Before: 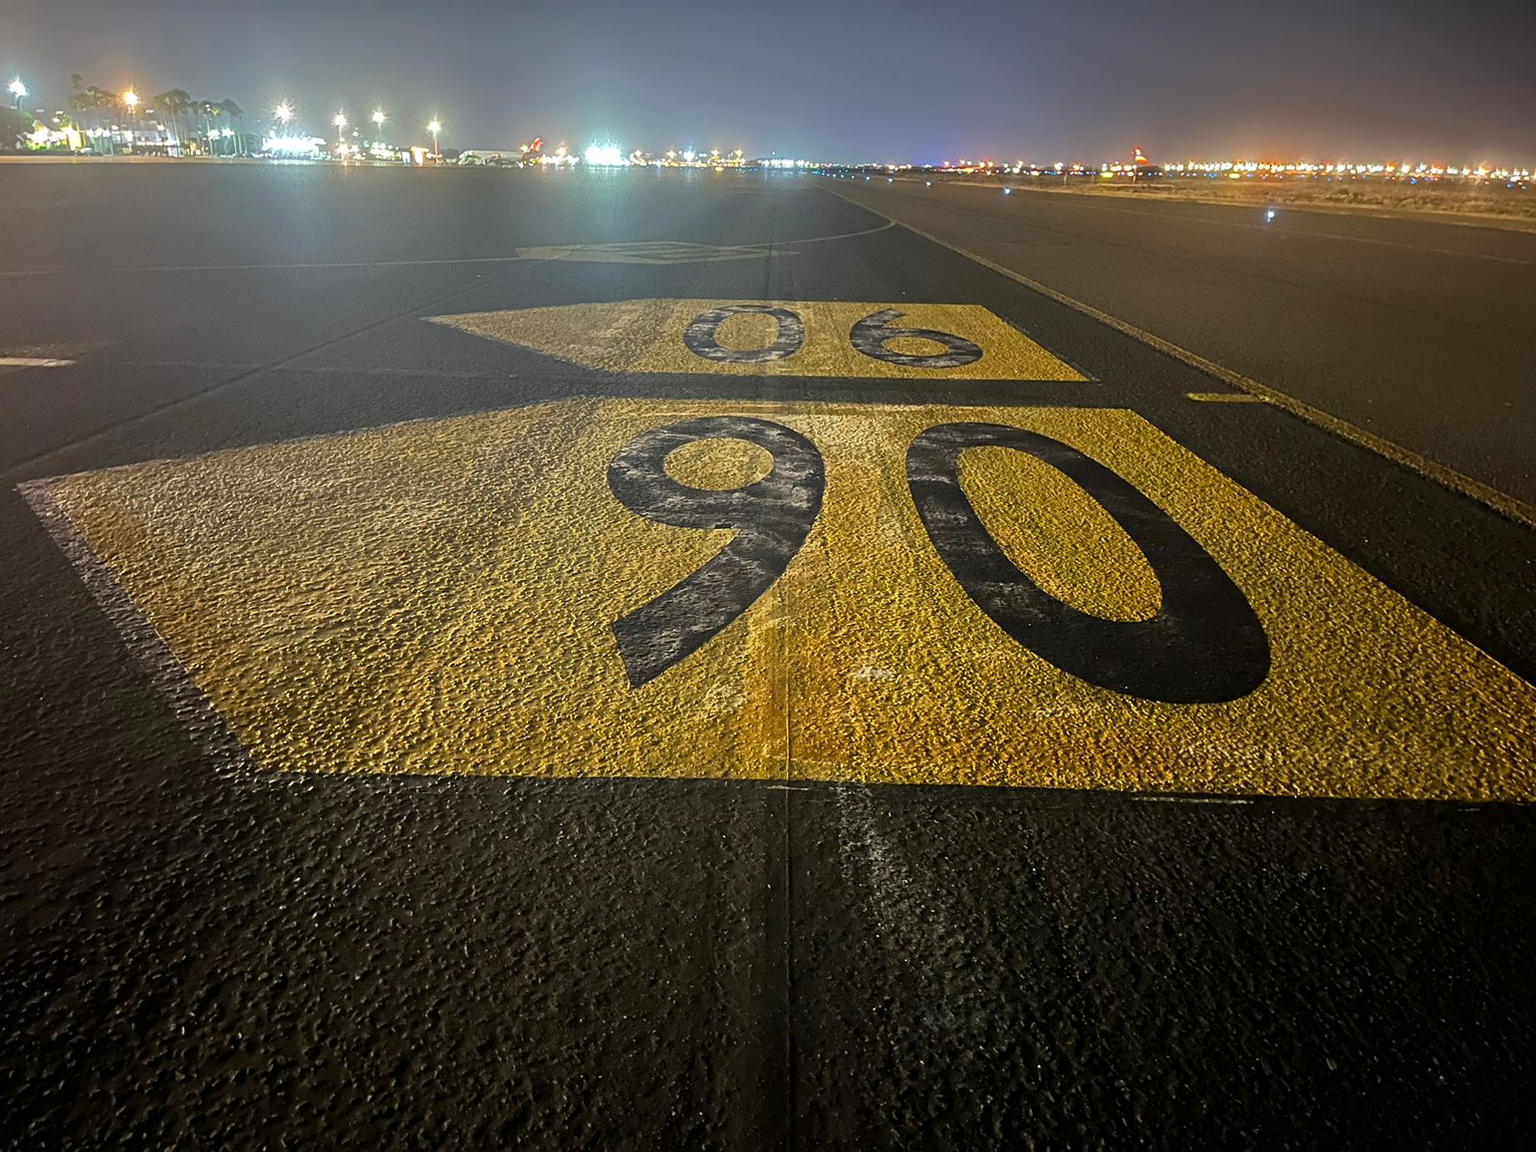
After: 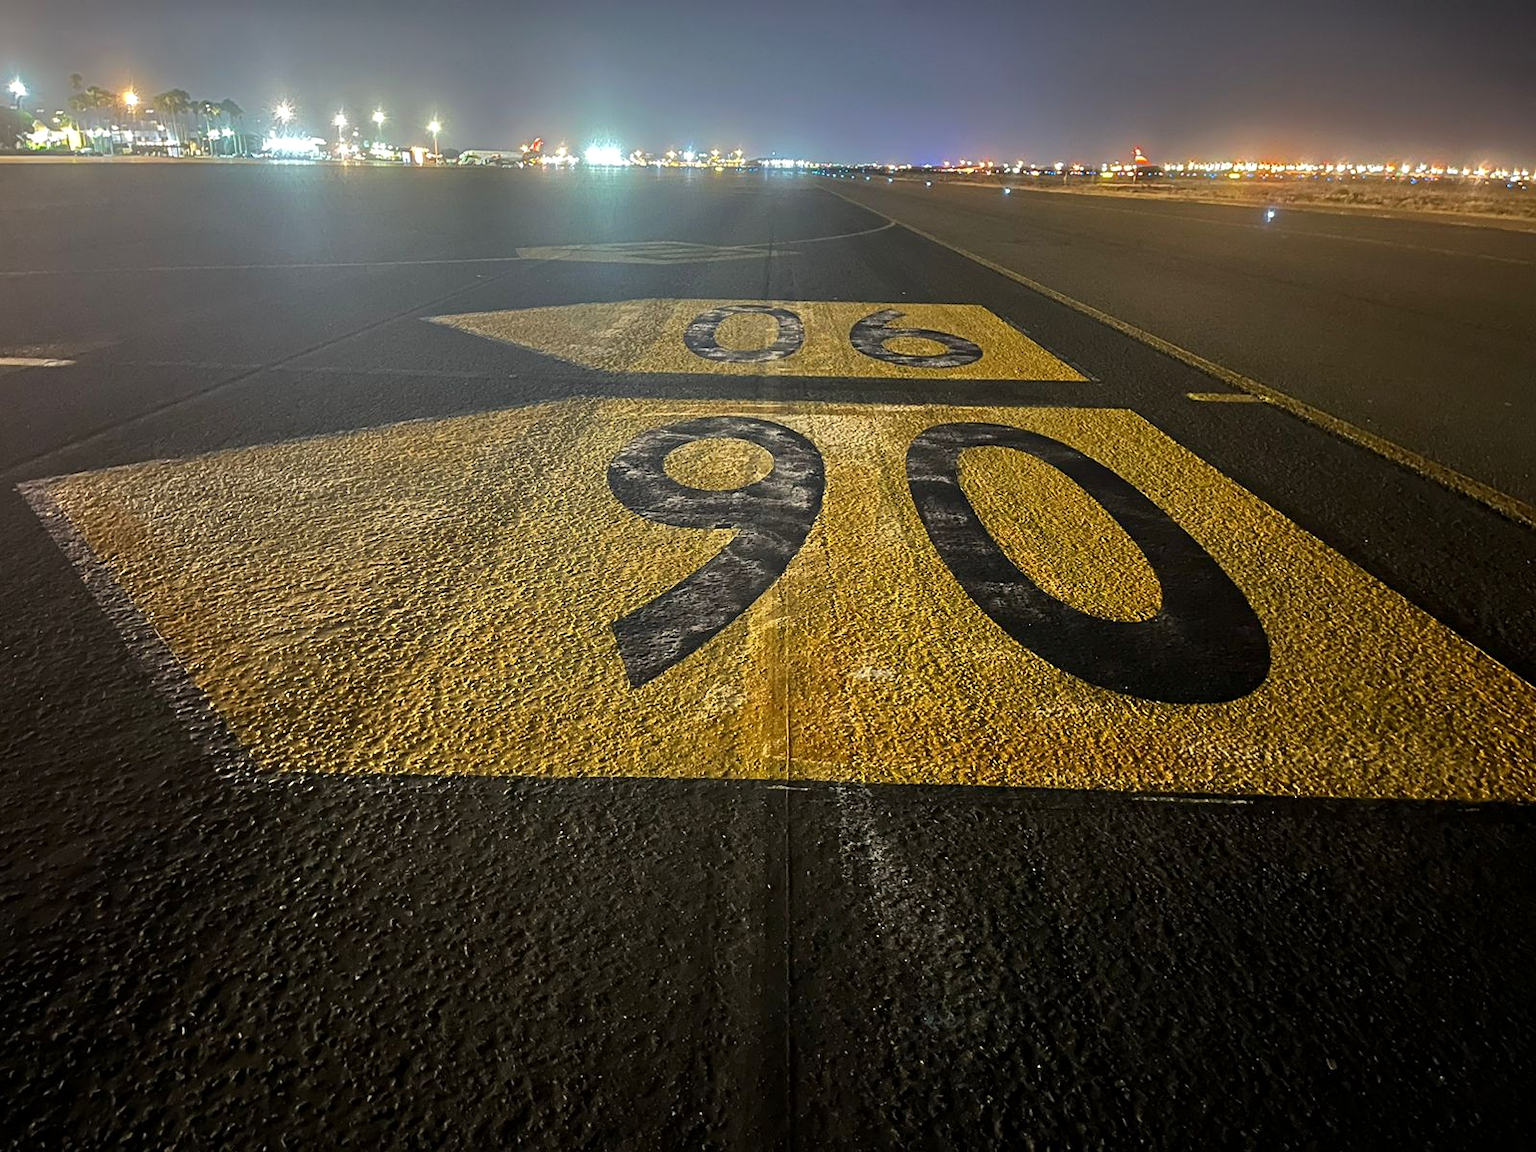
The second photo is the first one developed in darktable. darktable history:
contrast equalizer: octaves 7, y [[0.6 ×6], [0.55 ×6], [0 ×6], [0 ×6], [0 ×6]], mix 0.15
contrast brightness saturation: contrast 0.07
